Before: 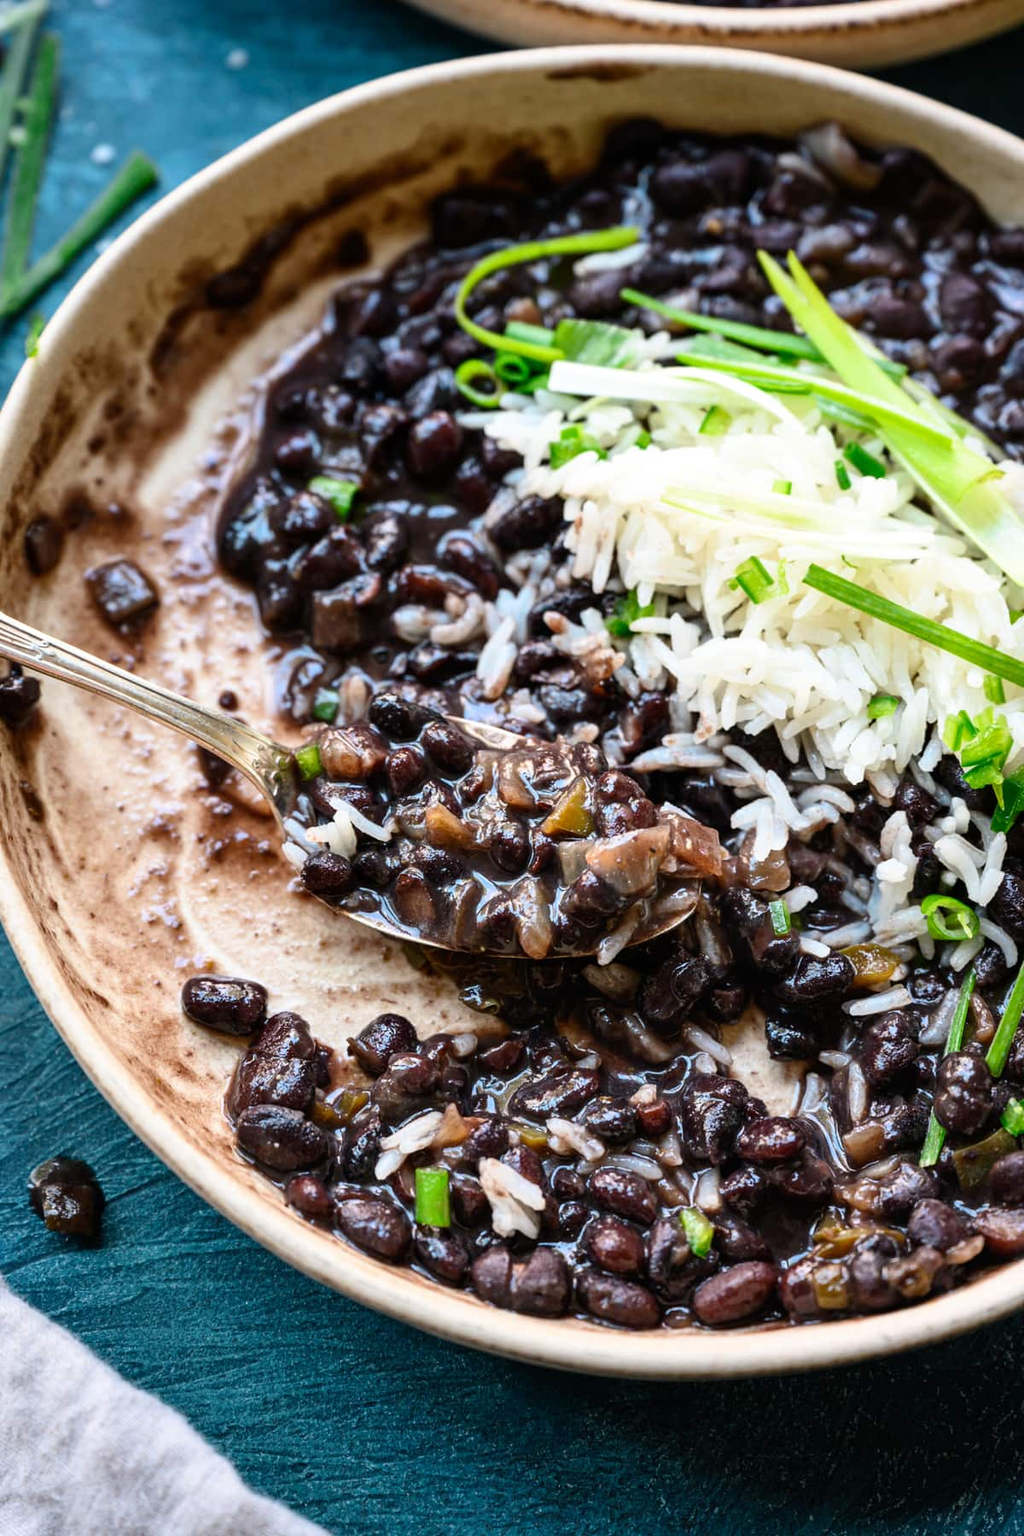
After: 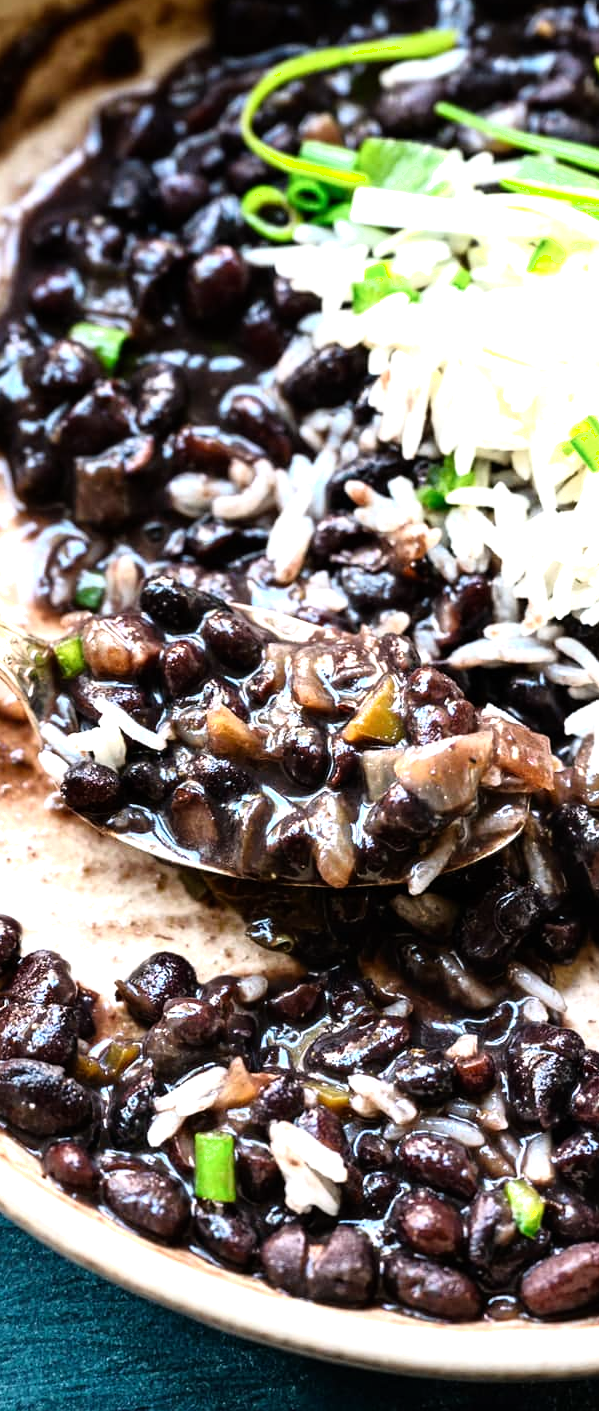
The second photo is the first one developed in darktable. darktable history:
shadows and highlights: shadows 1.4, highlights 38.68
crop and rotate: angle 0.015°, left 24.354%, top 13.114%, right 25.67%, bottom 8.438%
tone equalizer: -8 EV -0.76 EV, -7 EV -0.693 EV, -6 EV -0.597 EV, -5 EV -0.385 EV, -3 EV 0.405 EV, -2 EV 0.6 EV, -1 EV 0.681 EV, +0 EV 0.77 EV
